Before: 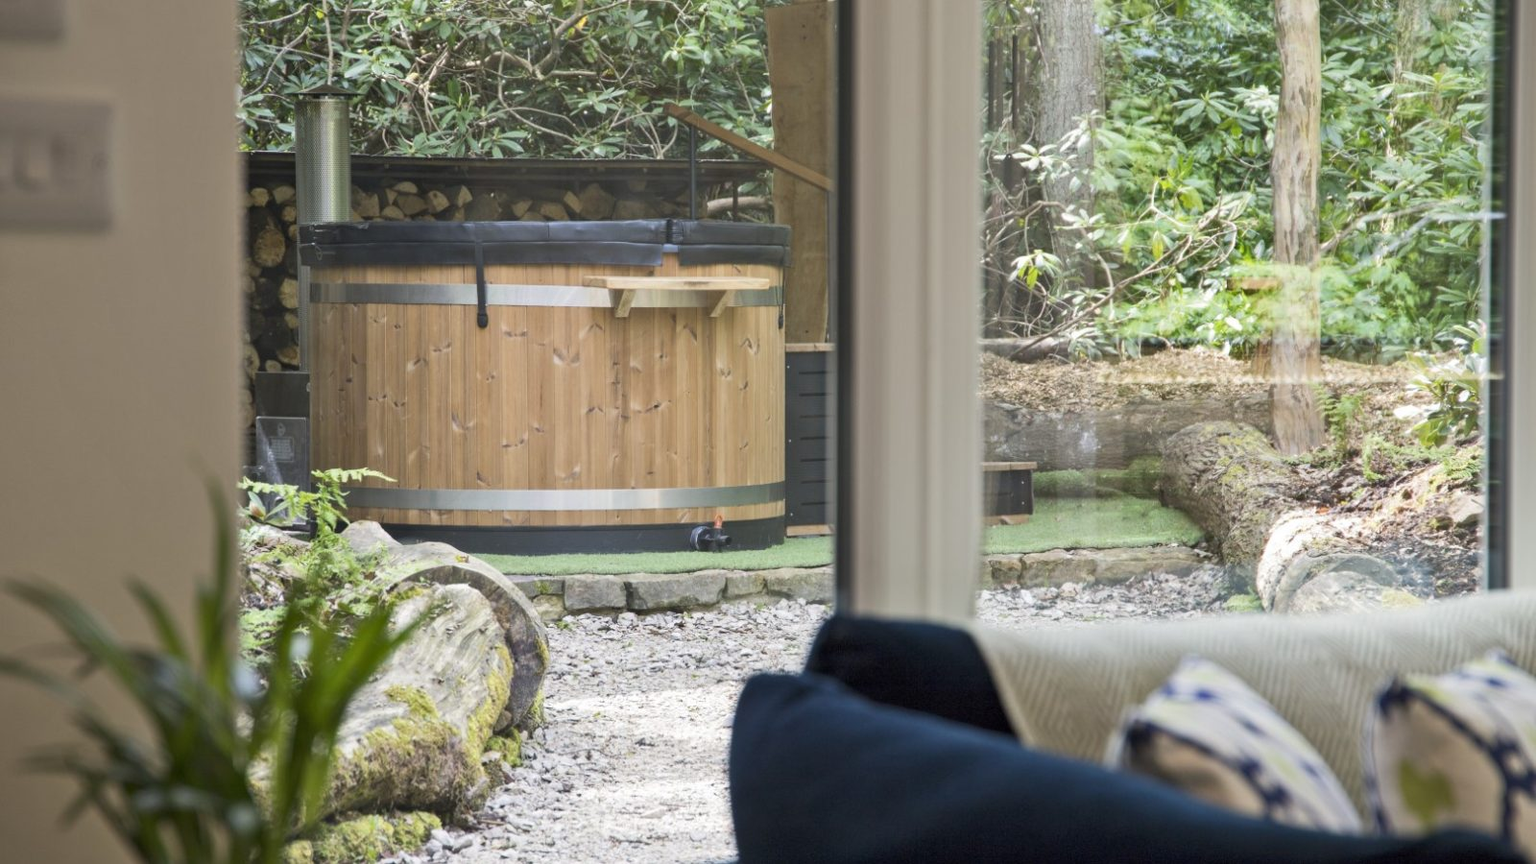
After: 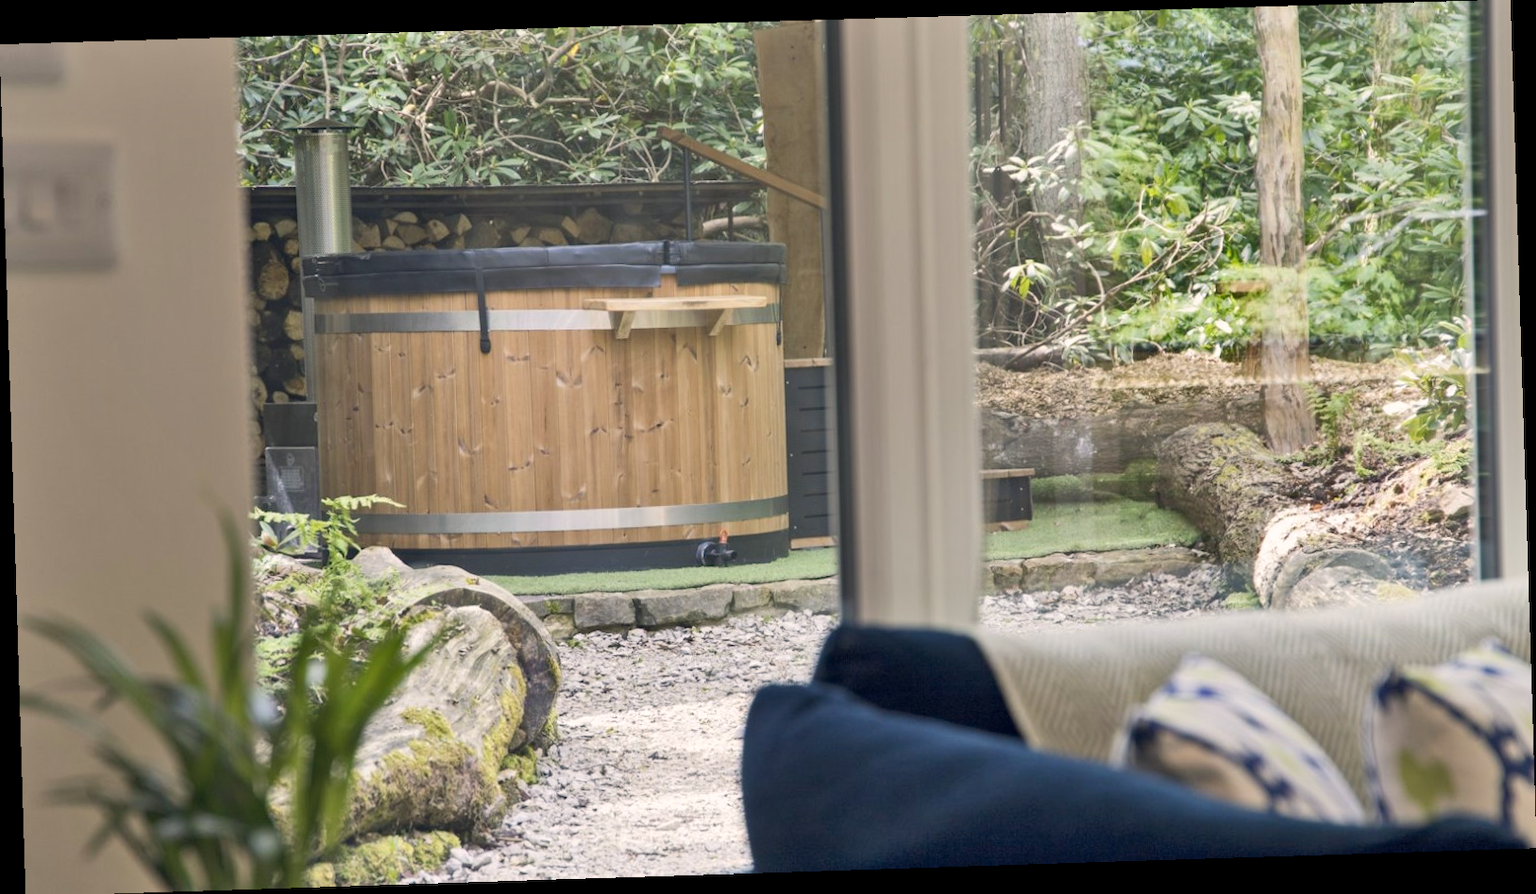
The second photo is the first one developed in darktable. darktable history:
rotate and perspective: rotation -1.77°, lens shift (horizontal) 0.004, automatic cropping off
color balance rgb: shadows lift › hue 87.51°, highlights gain › chroma 1.62%, highlights gain › hue 55.1°, global offset › chroma 0.06%, global offset › hue 253.66°, linear chroma grading › global chroma 0.5%
contrast brightness saturation: saturation -0.05
levels: levels [0, 0.478, 1]
shadows and highlights: radius 108.52, shadows 40.68, highlights -72.88, low approximation 0.01, soften with gaussian
